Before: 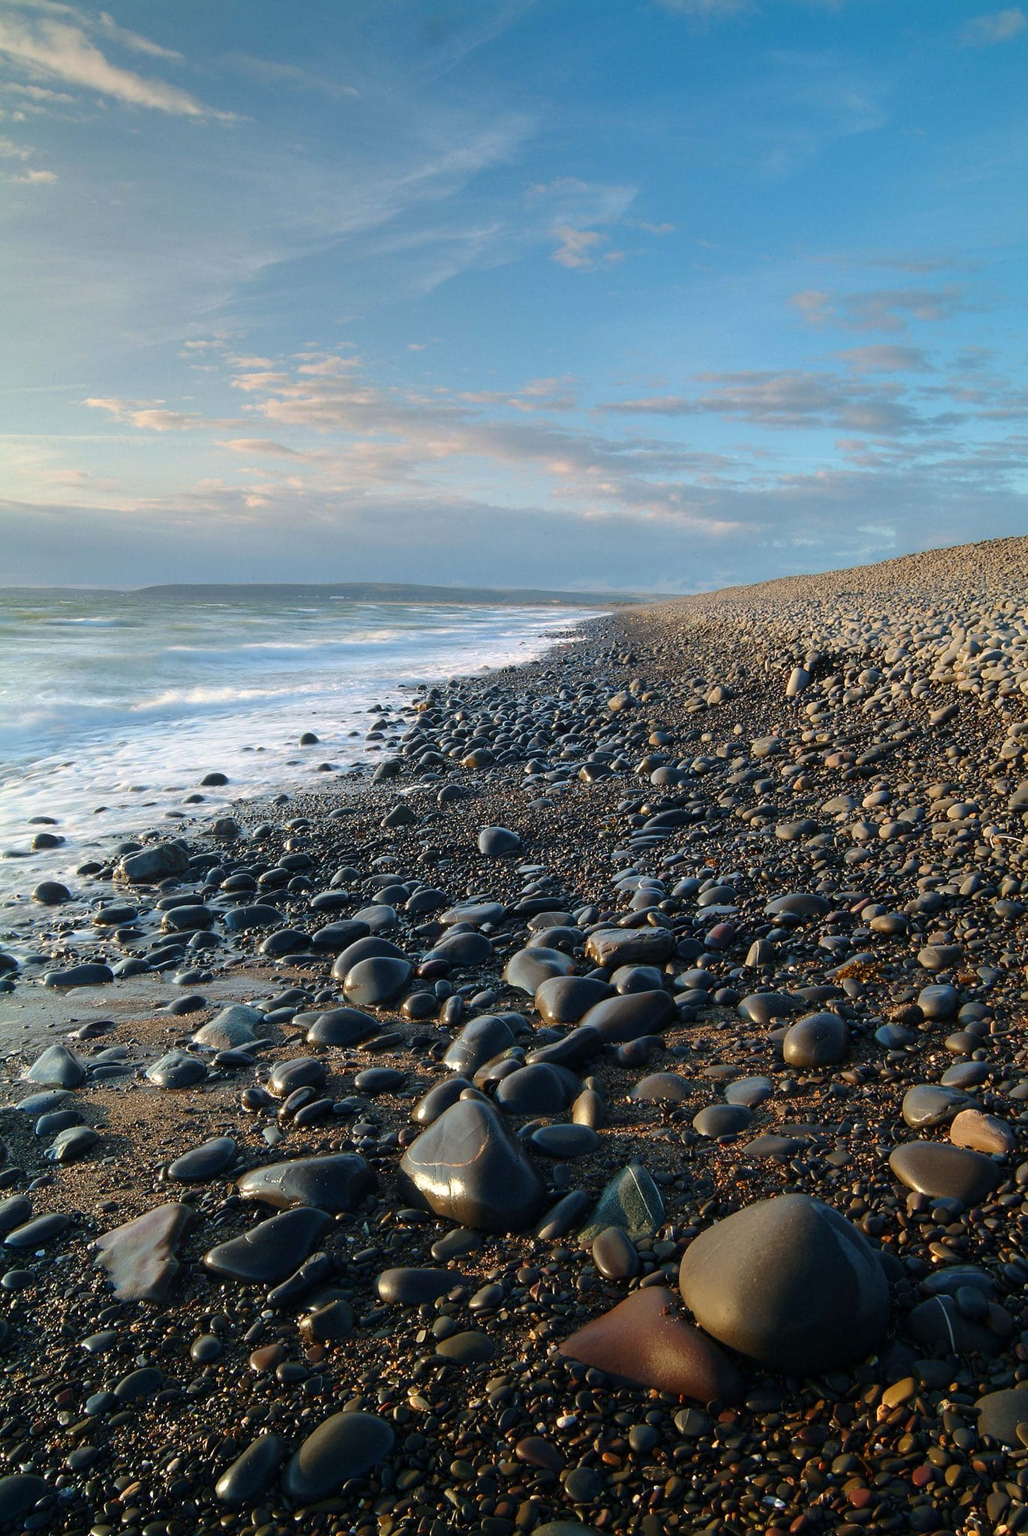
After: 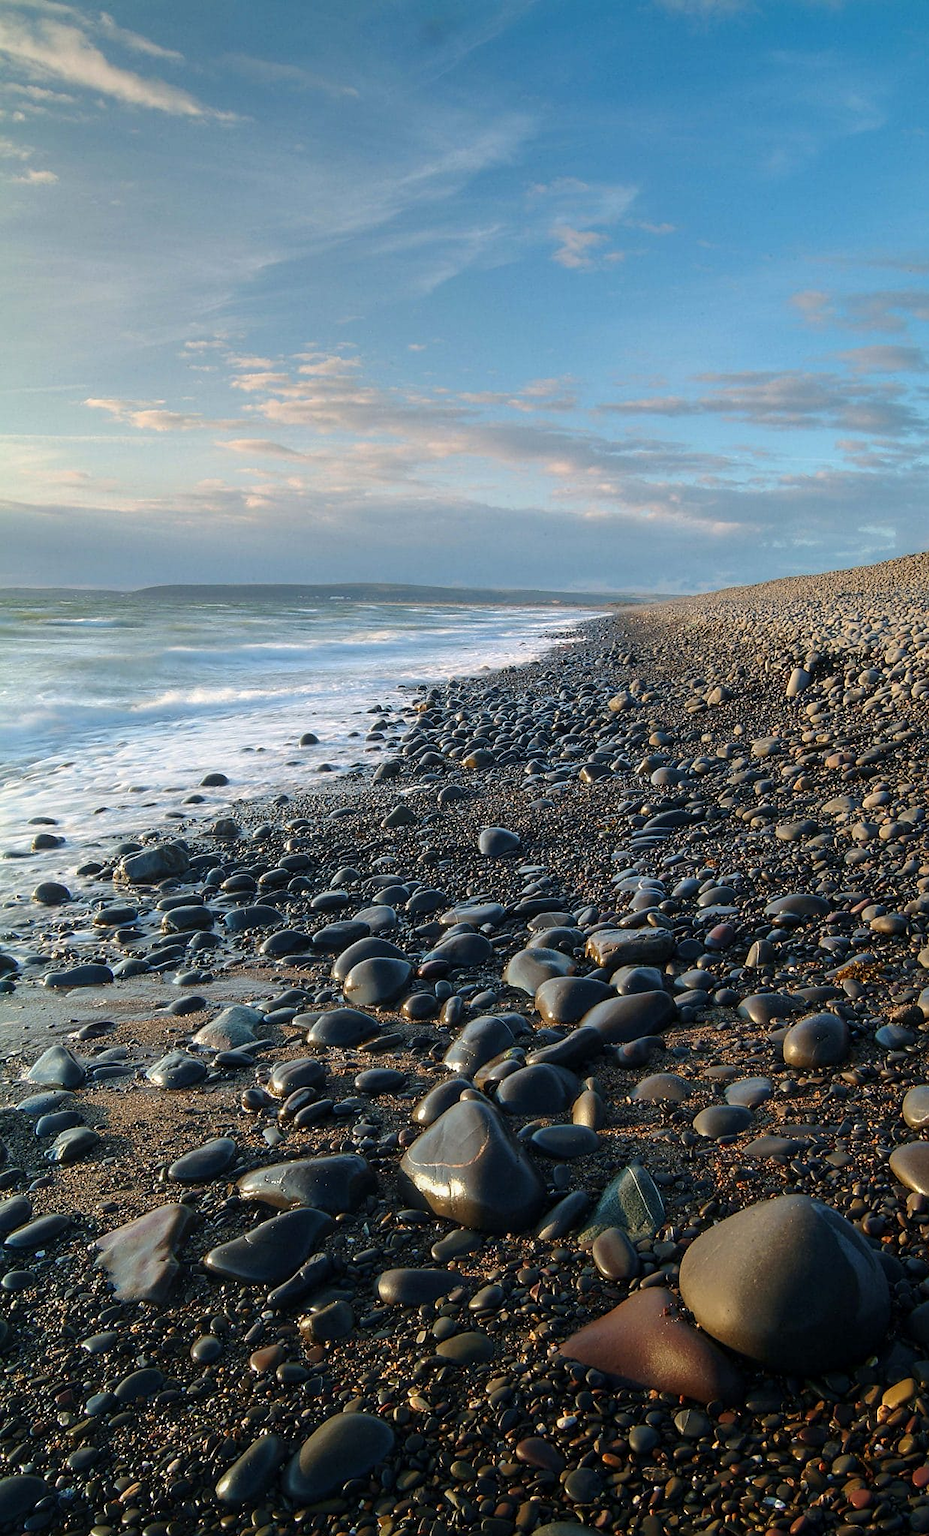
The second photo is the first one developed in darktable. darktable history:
crop: right 9.509%, bottom 0.031%
local contrast: detail 117%
sharpen: radius 1.458, amount 0.398, threshold 1.271
